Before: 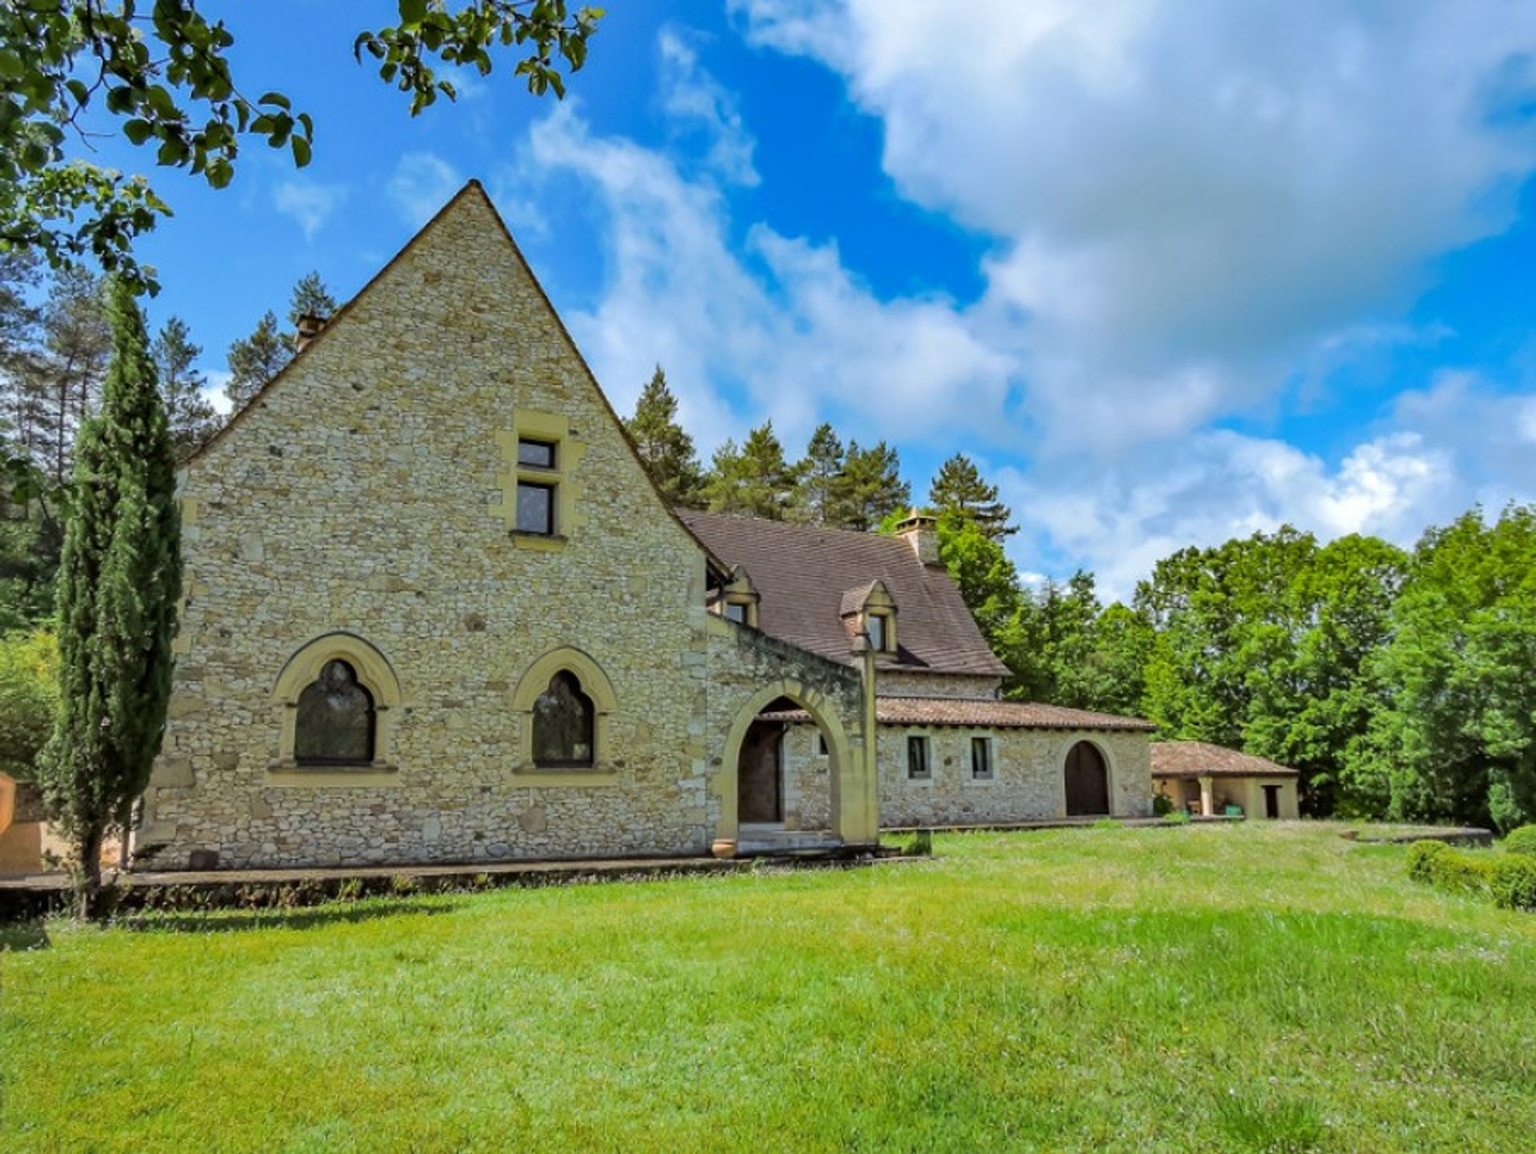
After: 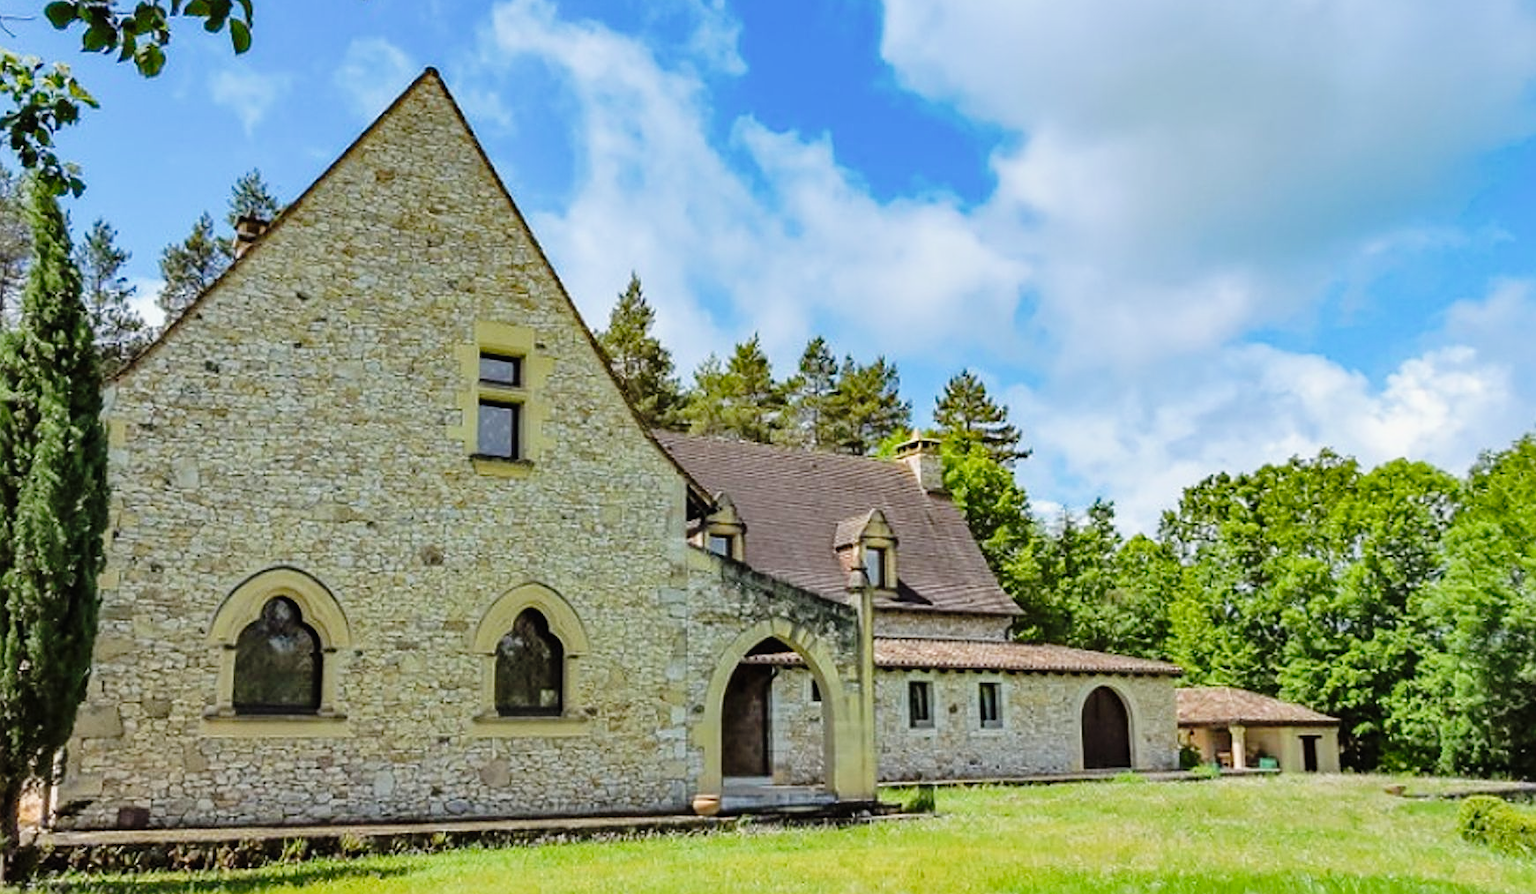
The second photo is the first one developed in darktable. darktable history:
crop: left 5.445%, top 10.293%, right 3.802%, bottom 19.308%
tone curve: curves: ch0 [(0, 0.013) (0.137, 0.121) (0.326, 0.386) (0.489, 0.573) (0.663, 0.749) (0.854, 0.897) (1, 0.974)]; ch1 [(0, 0) (0.366, 0.367) (0.475, 0.453) (0.494, 0.493) (0.504, 0.497) (0.544, 0.579) (0.562, 0.619) (0.622, 0.694) (1, 1)]; ch2 [(0, 0) (0.333, 0.346) (0.375, 0.375) (0.424, 0.43) (0.476, 0.492) (0.502, 0.503) (0.533, 0.541) (0.572, 0.615) (0.605, 0.656) (0.641, 0.709) (1, 1)], preserve colors none
sharpen: on, module defaults
